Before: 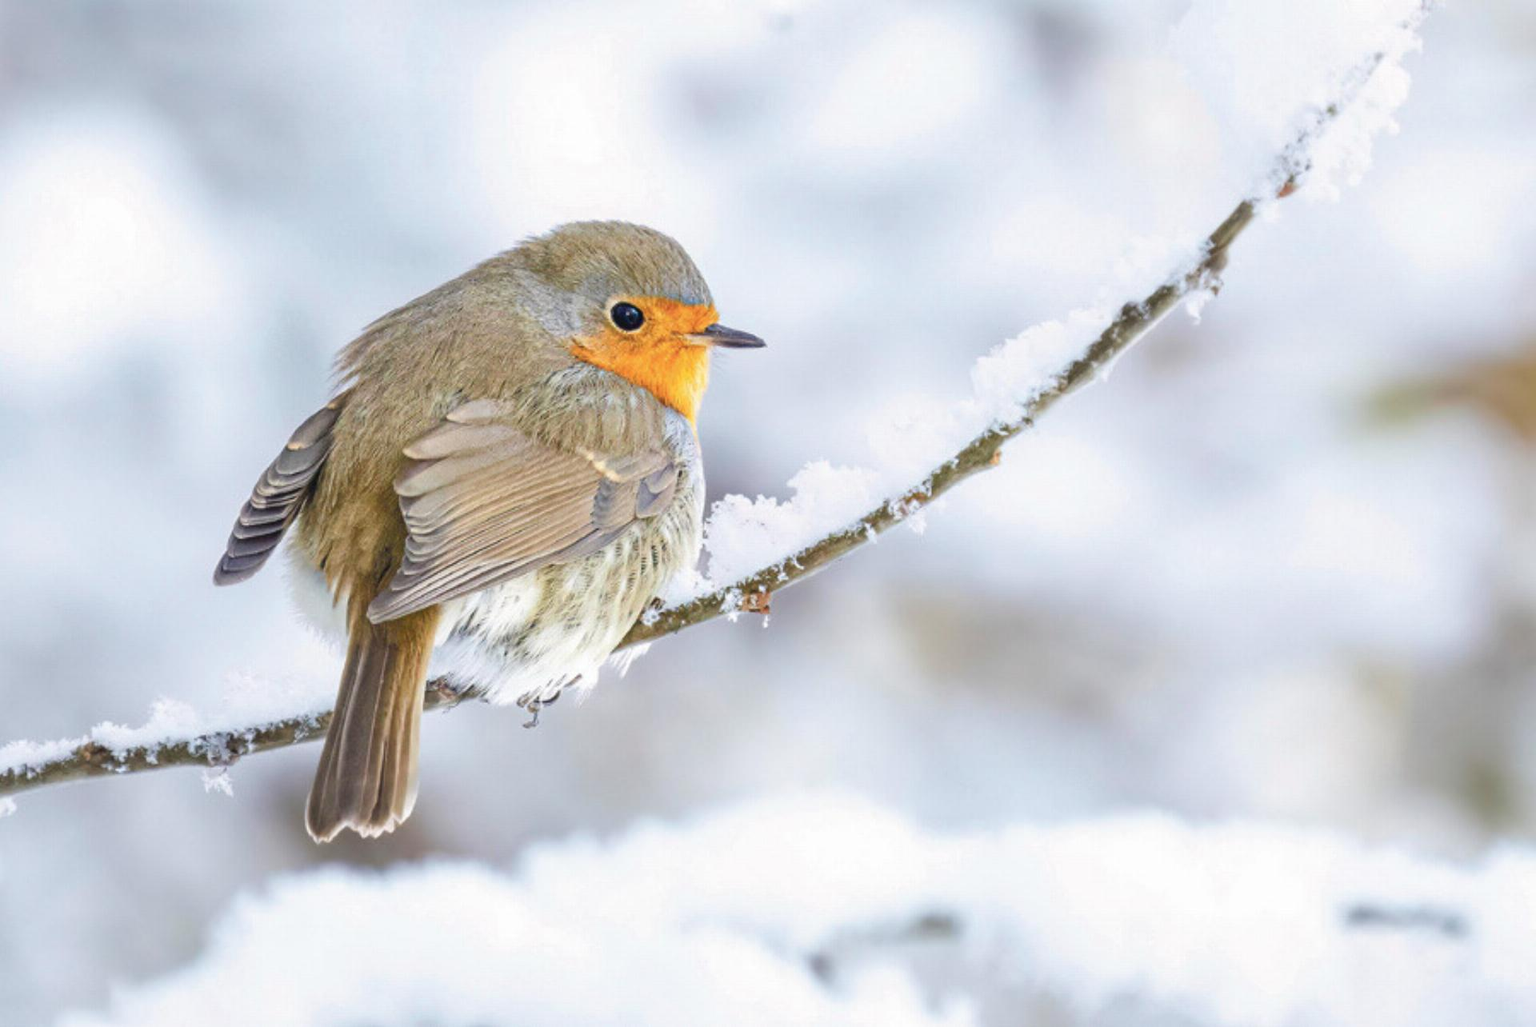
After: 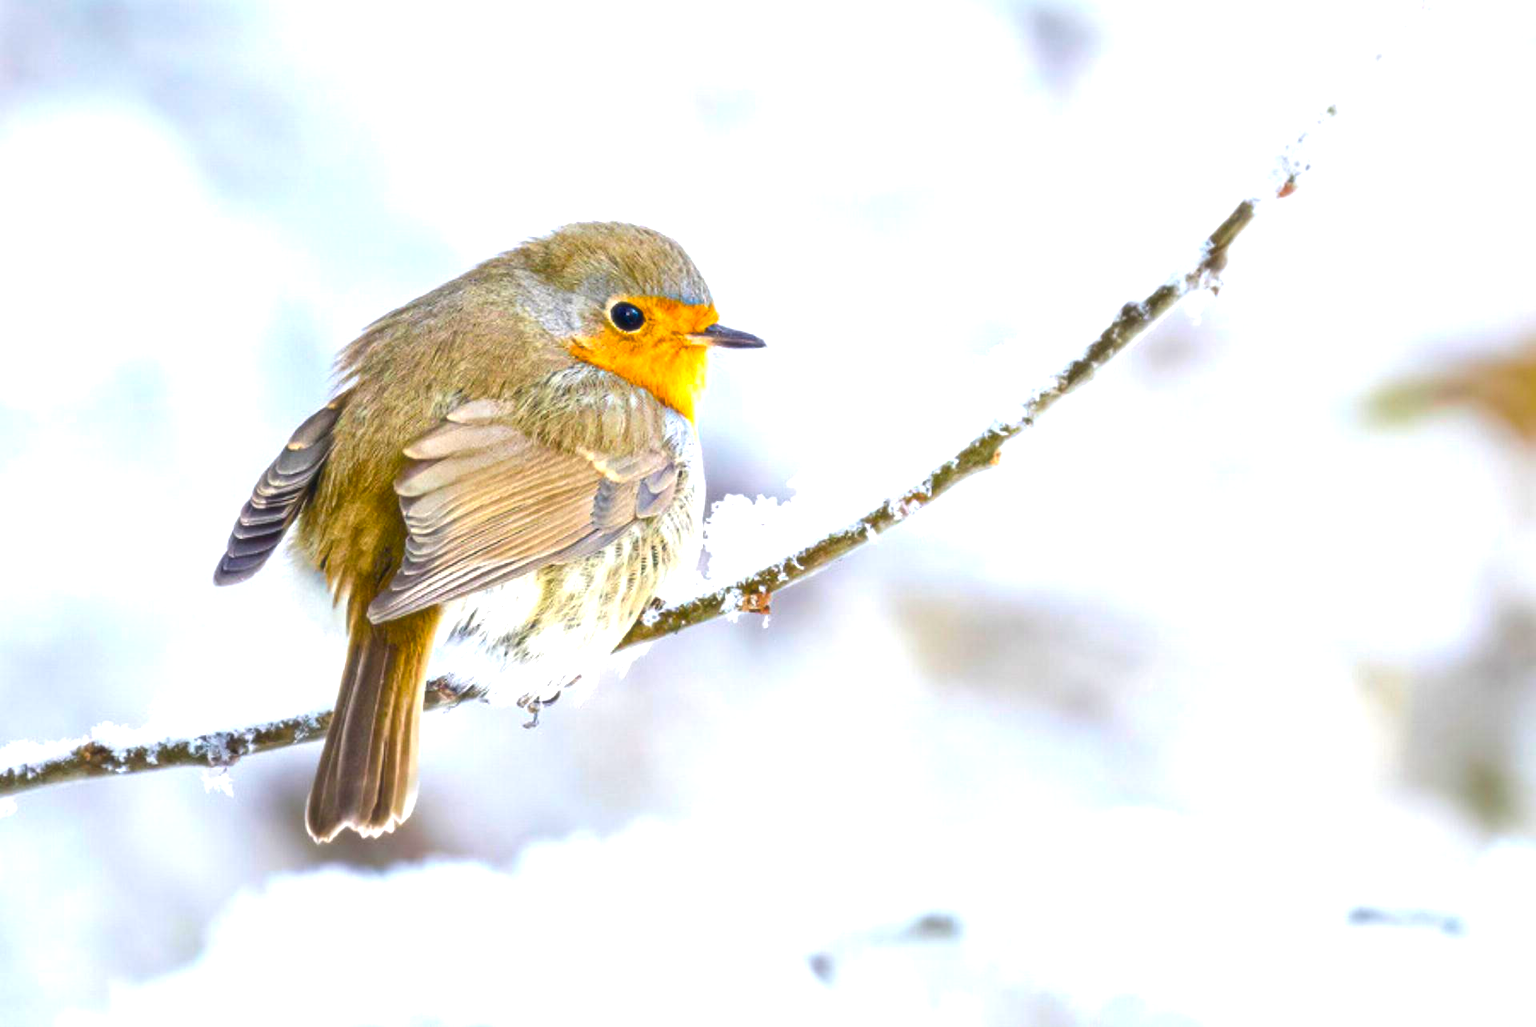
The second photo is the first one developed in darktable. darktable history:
soften: size 10%, saturation 50%, brightness 0.2 EV, mix 10%
color balance rgb: linear chroma grading › global chroma 9%, perceptual saturation grading › global saturation 36%, perceptual saturation grading › shadows 35%, perceptual brilliance grading › global brilliance 21.21%, perceptual brilliance grading › shadows -35%, global vibrance 21.21%
